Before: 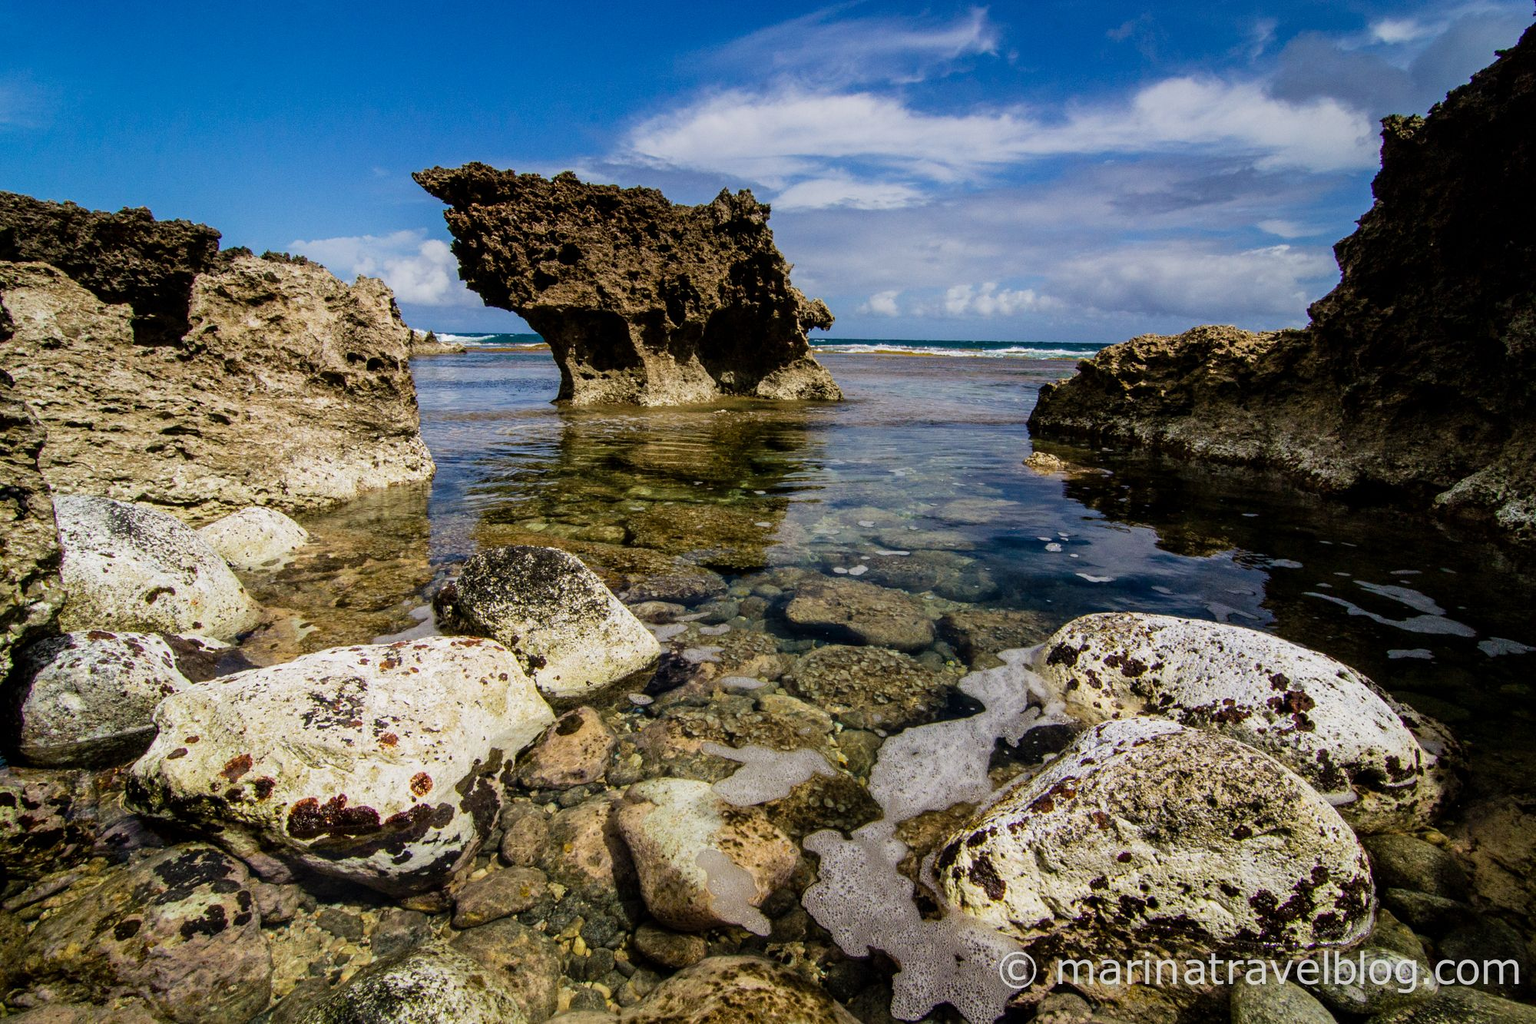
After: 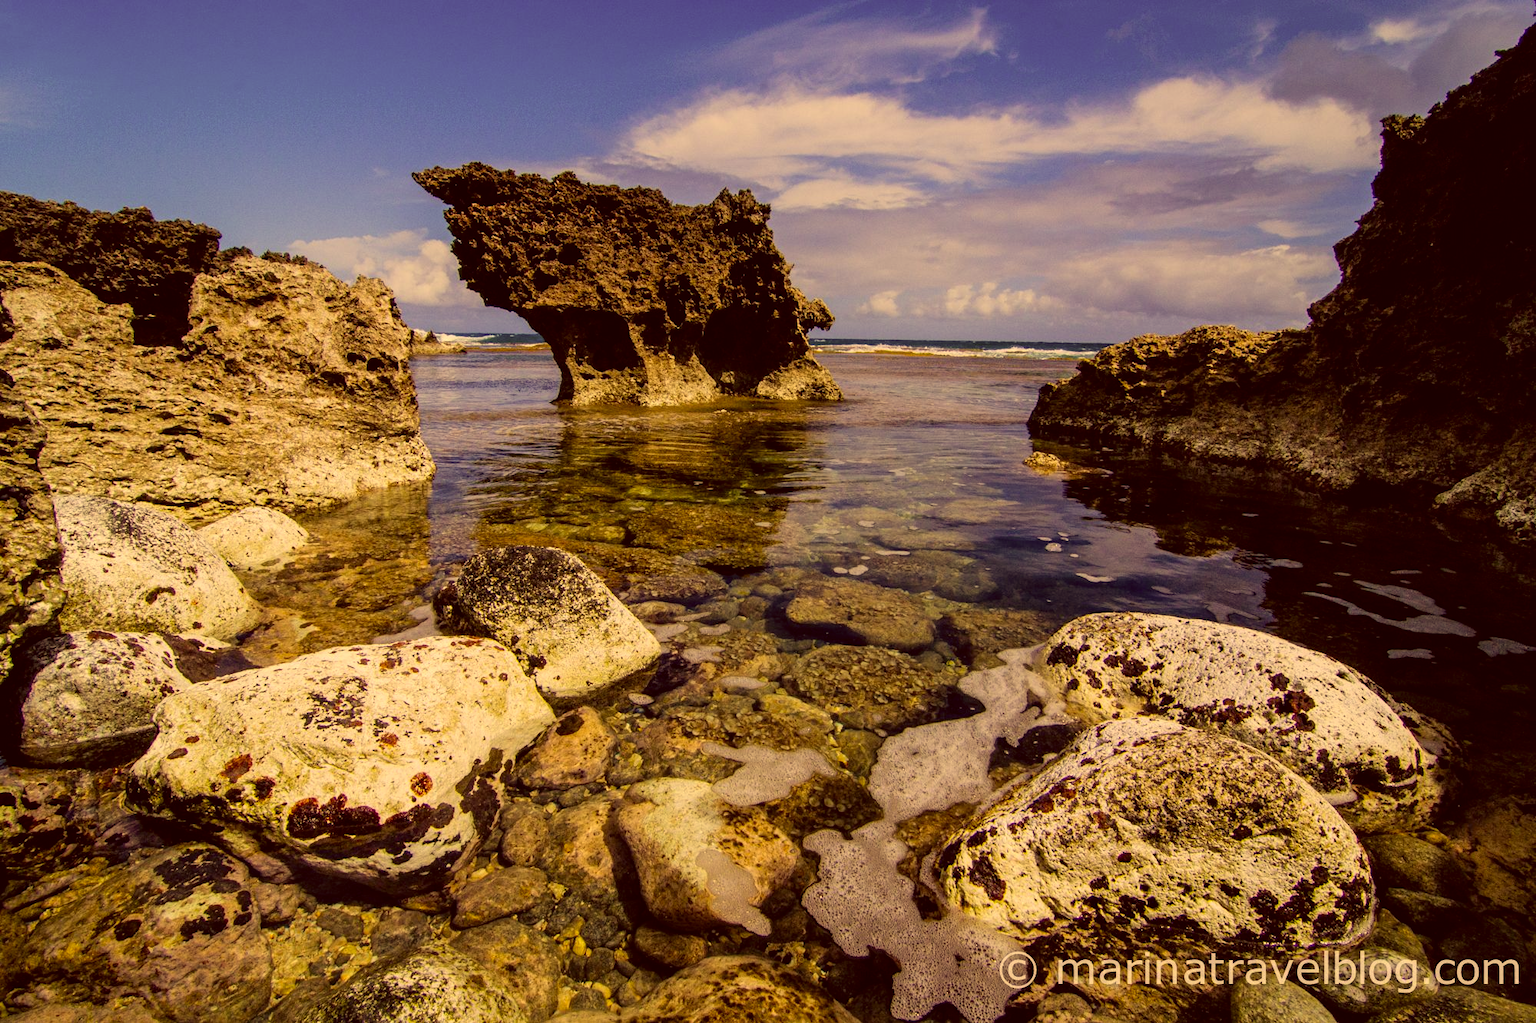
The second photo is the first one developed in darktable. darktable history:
color correction: highlights a* 9.82, highlights b* 39.07, shadows a* 13.86, shadows b* 3.56
